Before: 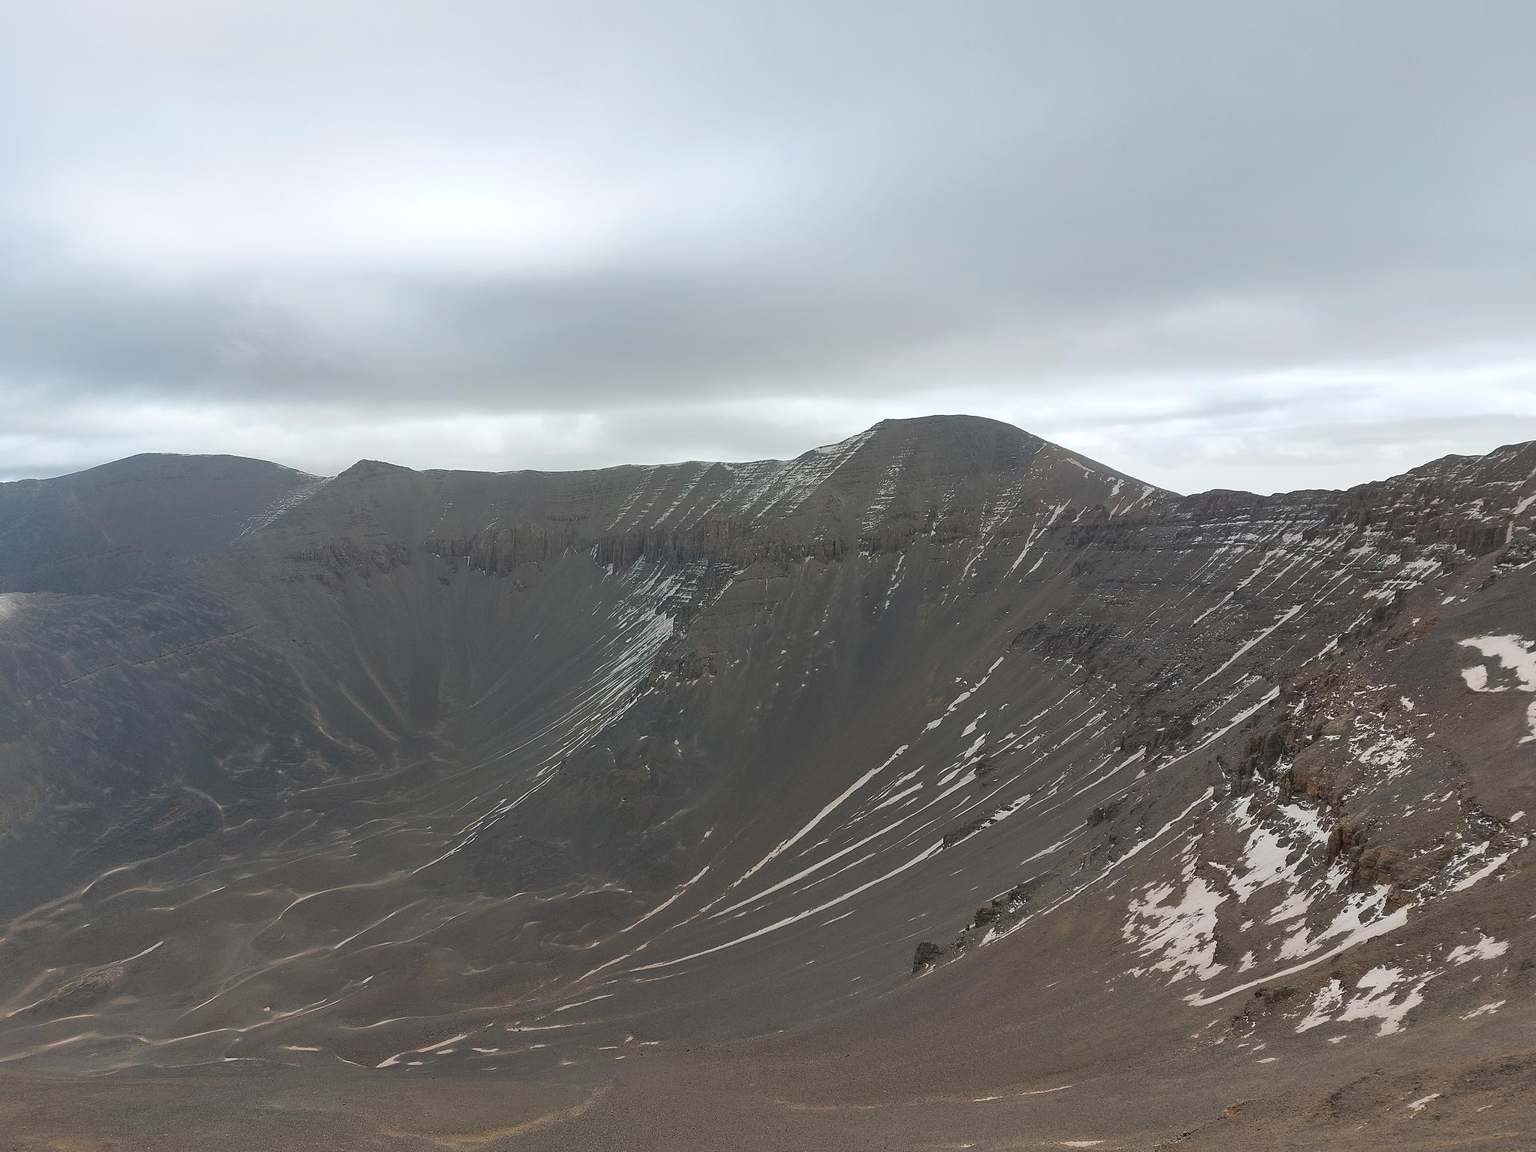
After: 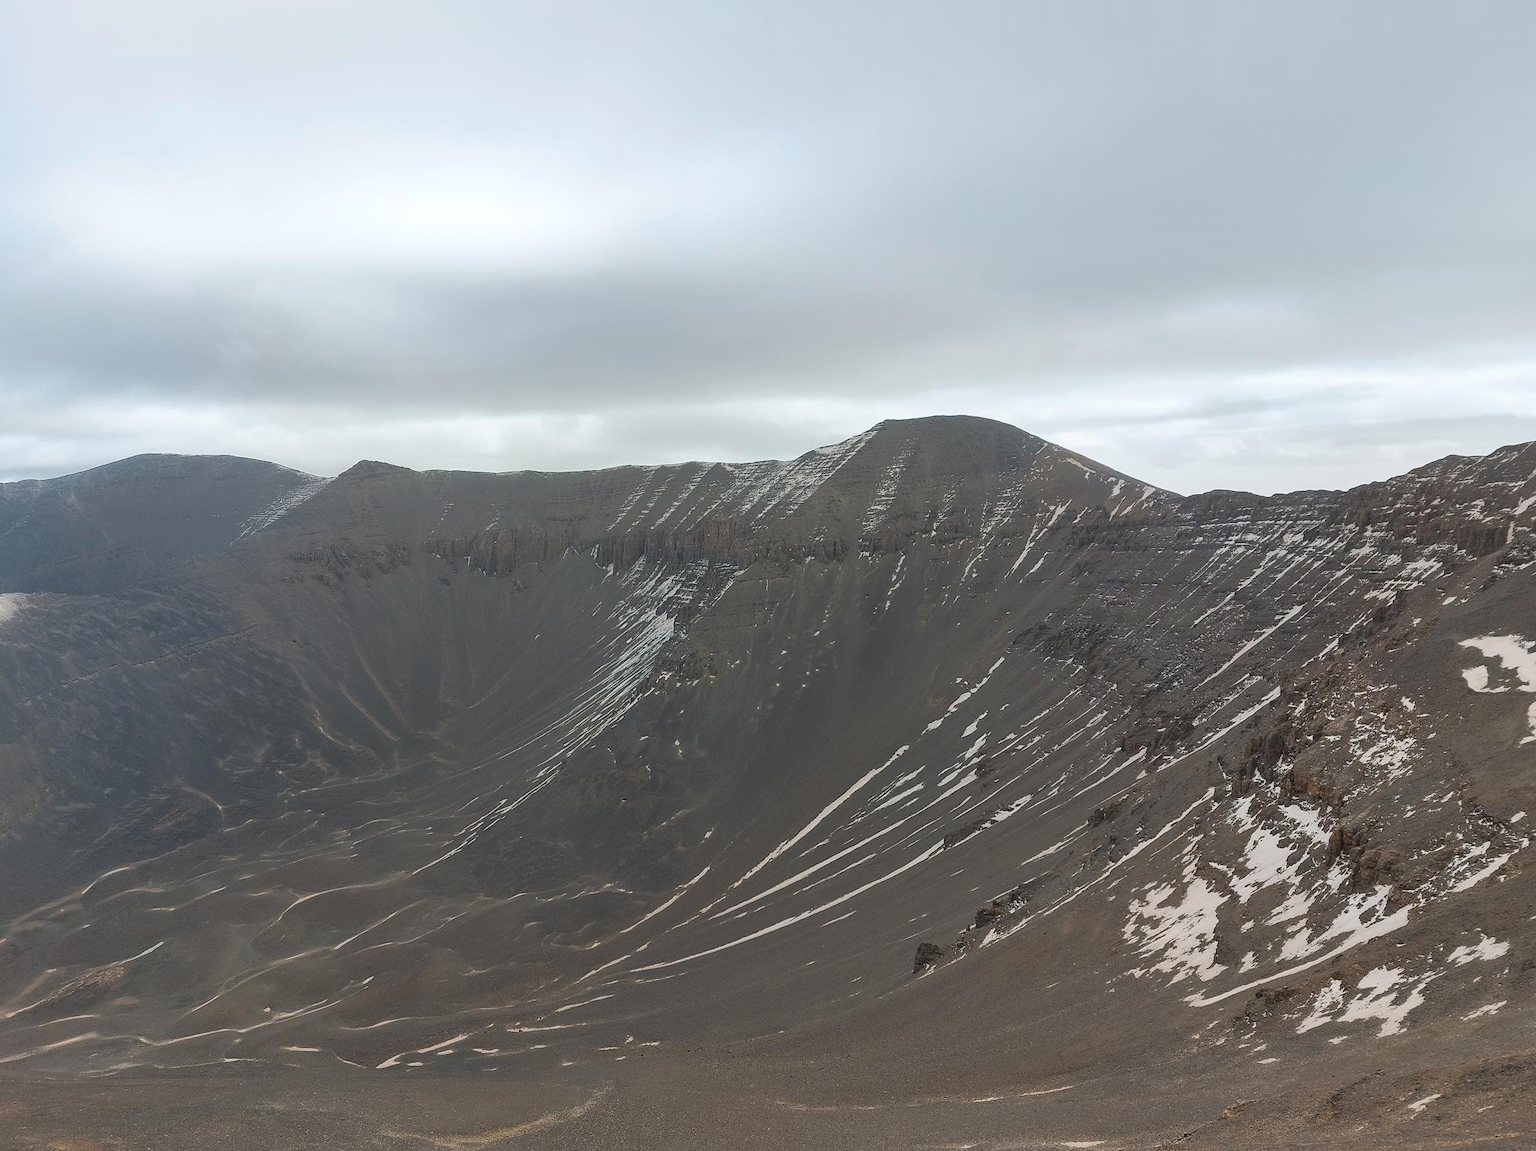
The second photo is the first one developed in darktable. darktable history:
local contrast: detail 110%
tone curve: curves: ch0 [(0, 0) (0.003, 0.003) (0.011, 0.011) (0.025, 0.024) (0.044, 0.044) (0.069, 0.068) (0.1, 0.098) (0.136, 0.133) (0.177, 0.174) (0.224, 0.22) (0.277, 0.272) (0.335, 0.329) (0.399, 0.392) (0.468, 0.46) (0.543, 0.607) (0.623, 0.676) (0.709, 0.75) (0.801, 0.828) (0.898, 0.912) (1, 1)], color space Lab, independent channels
